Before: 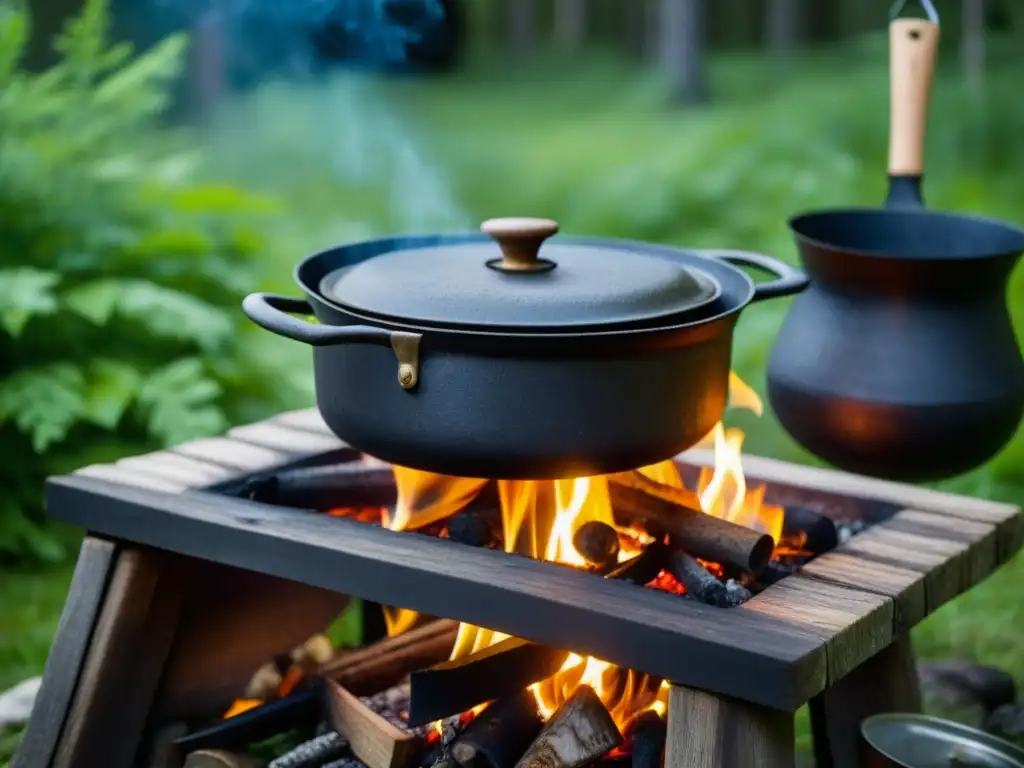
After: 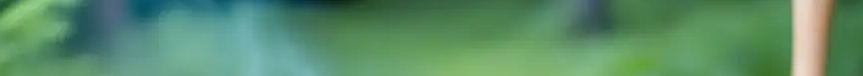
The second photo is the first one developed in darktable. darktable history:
sharpen: on, module defaults
crop and rotate: left 9.644%, top 9.491%, right 6.021%, bottom 80.509%
